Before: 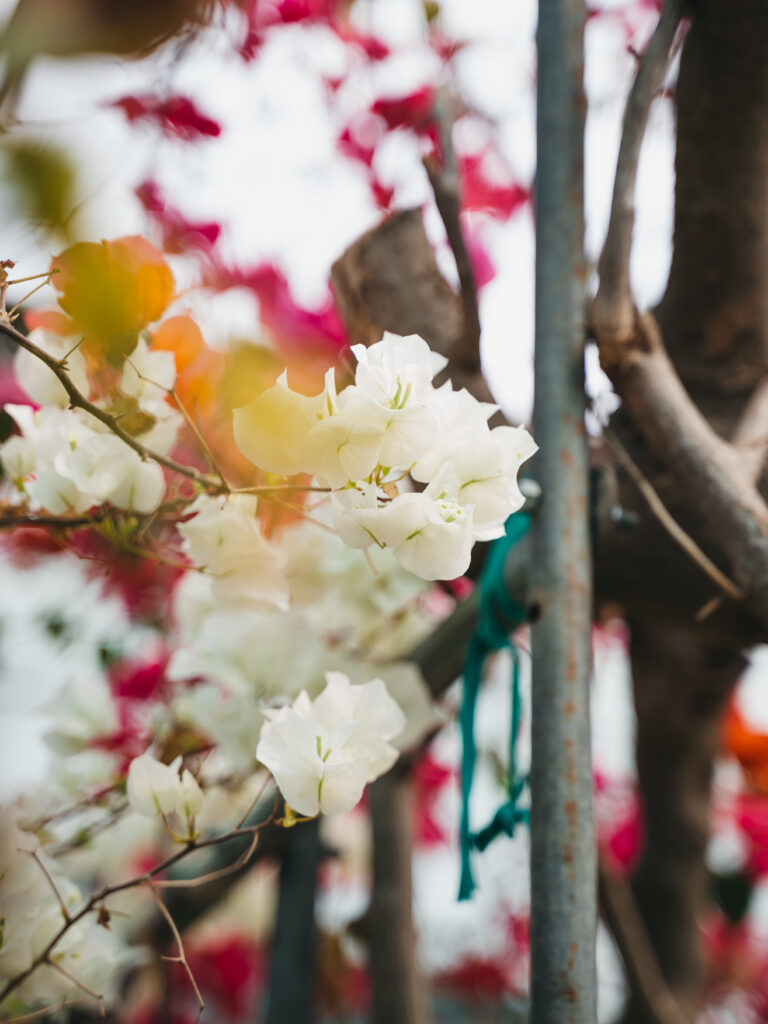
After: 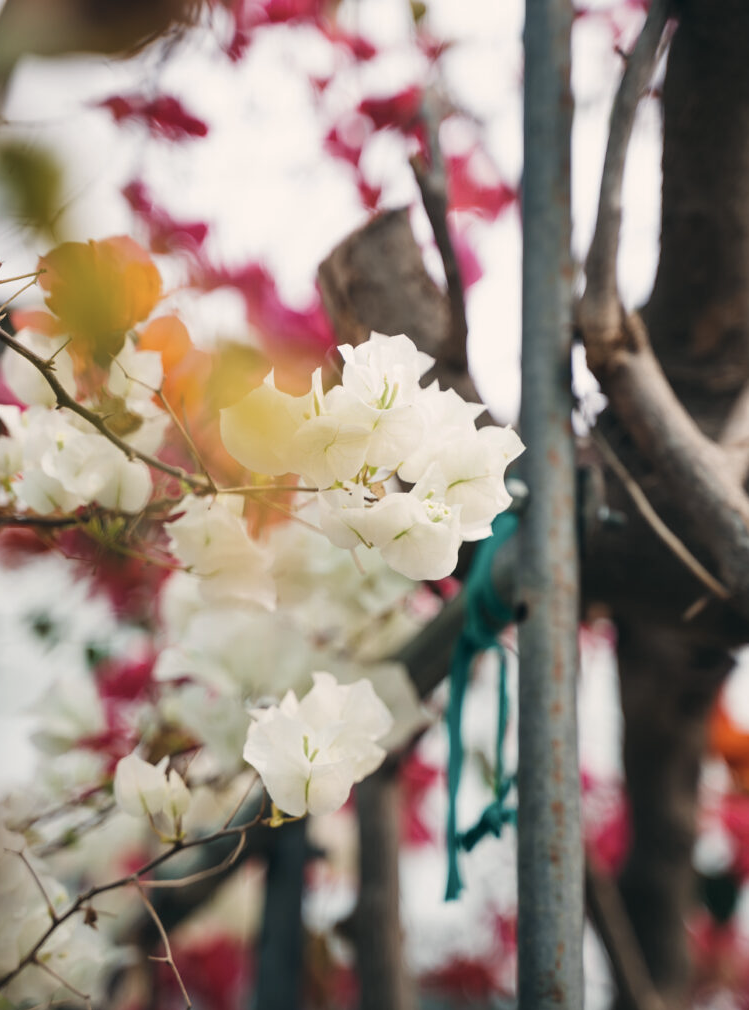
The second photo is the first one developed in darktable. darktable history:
crop and rotate: left 1.774%, right 0.633%, bottom 1.28%
color correction: highlights a* 2.75, highlights b* 5, shadows a* -2.04, shadows b* -4.84, saturation 0.8
